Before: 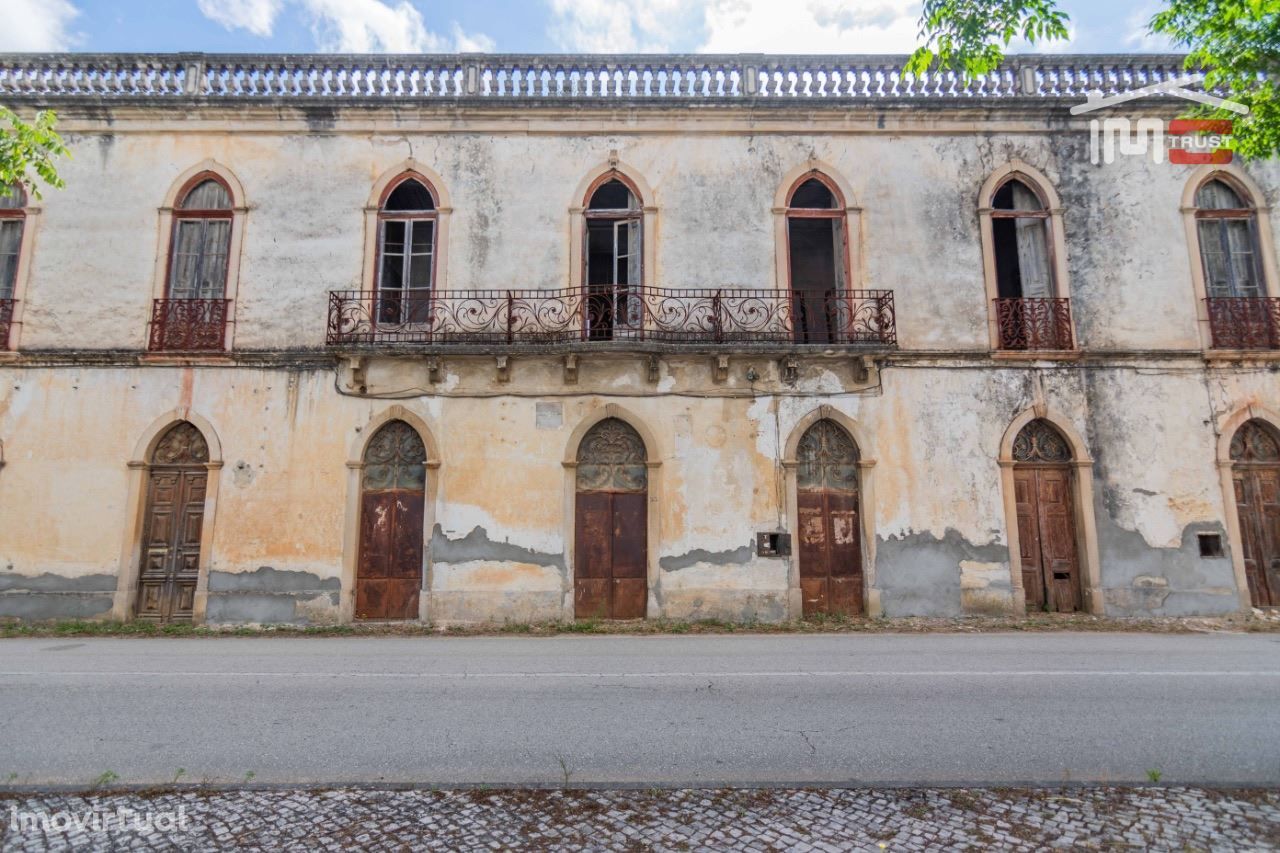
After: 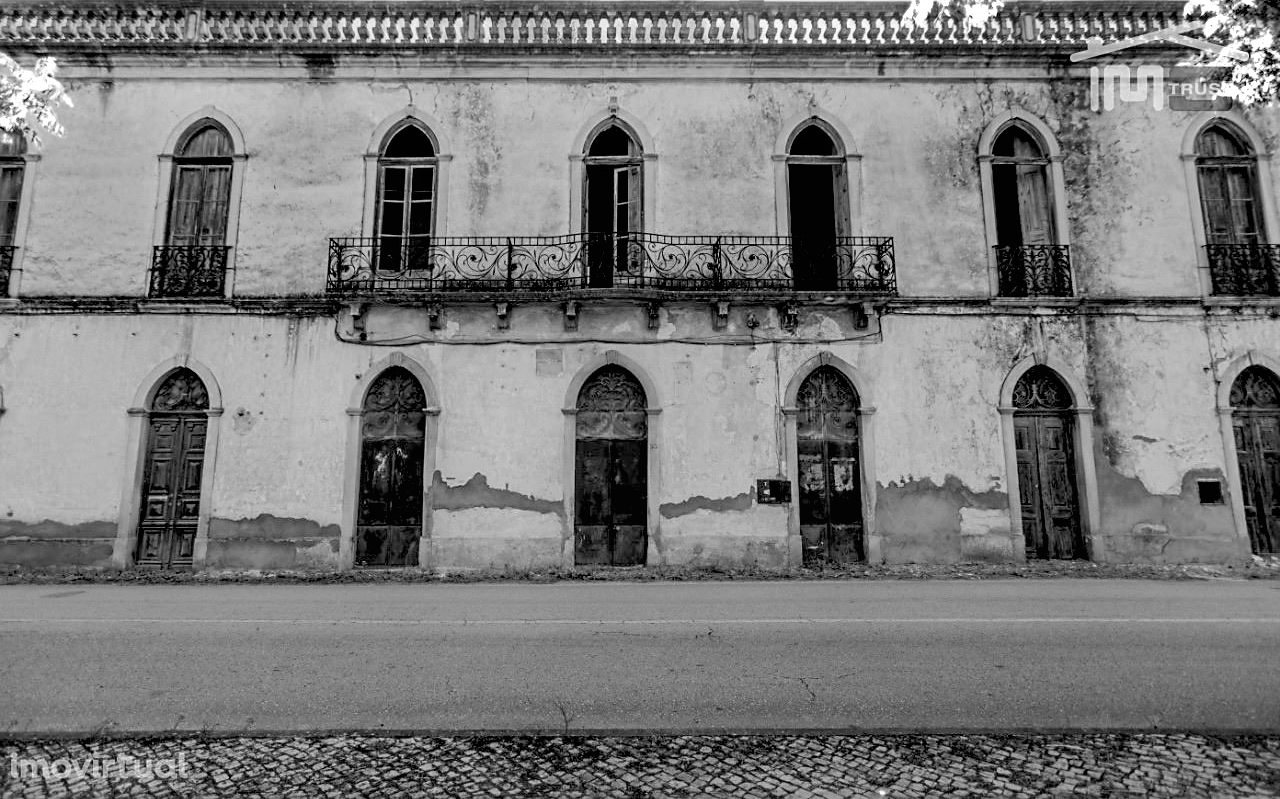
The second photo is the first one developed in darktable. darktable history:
color correction: highlights a* 13.89, highlights b* 5.99, shadows a* -5.05, shadows b* -15.17, saturation 0.858
exposure: black level correction 0.045, exposure -0.232 EV, compensate exposure bias true, compensate highlight preservation false
contrast brightness saturation: saturation -0.178
local contrast: mode bilateral grid, contrast 100, coarseness 100, detail 91%, midtone range 0.2
color zones: curves: ch0 [(0, 0.554) (0.146, 0.662) (0.293, 0.86) (0.503, 0.774) (0.637, 0.106) (0.74, 0.072) (0.866, 0.488) (0.998, 0.569)]; ch1 [(0, 0) (0.143, 0) (0.286, 0) (0.429, 0) (0.571, 0) (0.714, 0) (0.857, 0)]
crop and rotate: top 6.252%
sharpen: radius 1.892, amount 0.404, threshold 1.722
